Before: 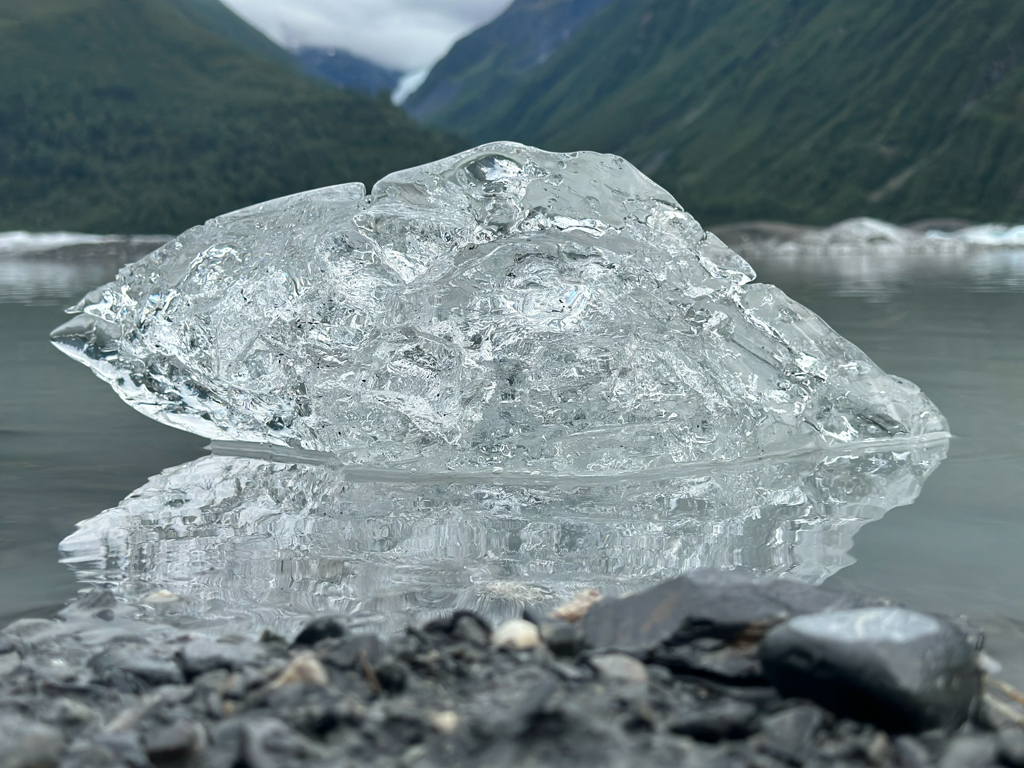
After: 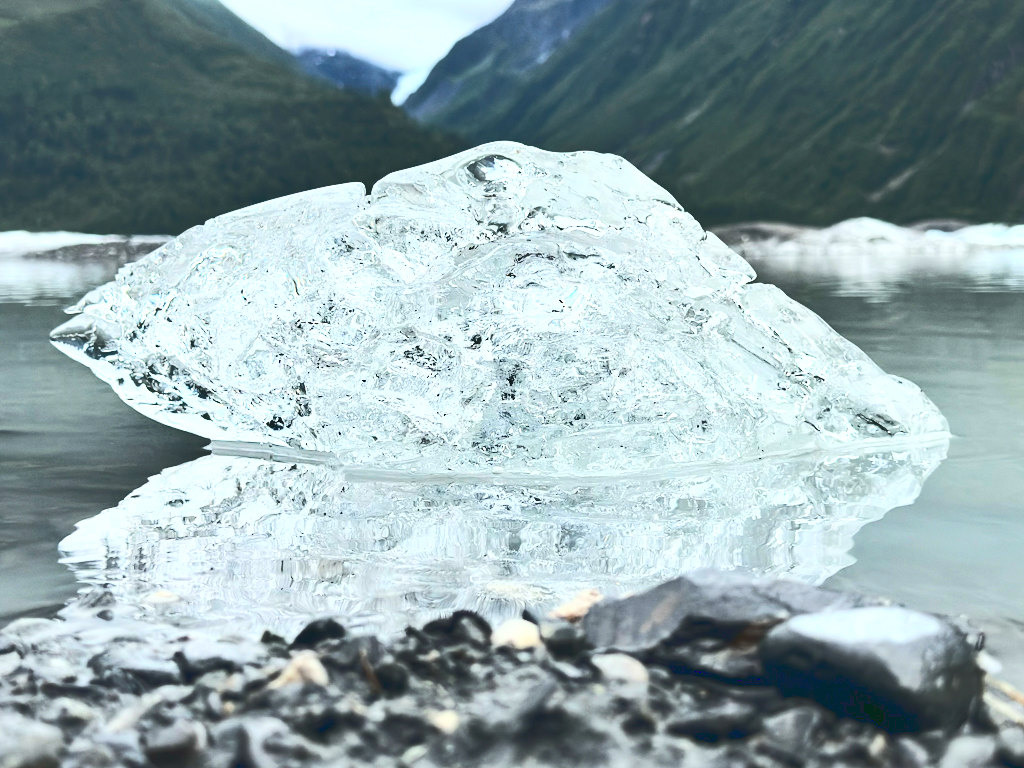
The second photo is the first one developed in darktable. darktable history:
shadows and highlights: soften with gaussian
base curve: curves: ch0 [(0, 0.015) (0.085, 0.116) (0.134, 0.298) (0.19, 0.545) (0.296, 0.764) (0.599, 0.982) (1, 1)]
